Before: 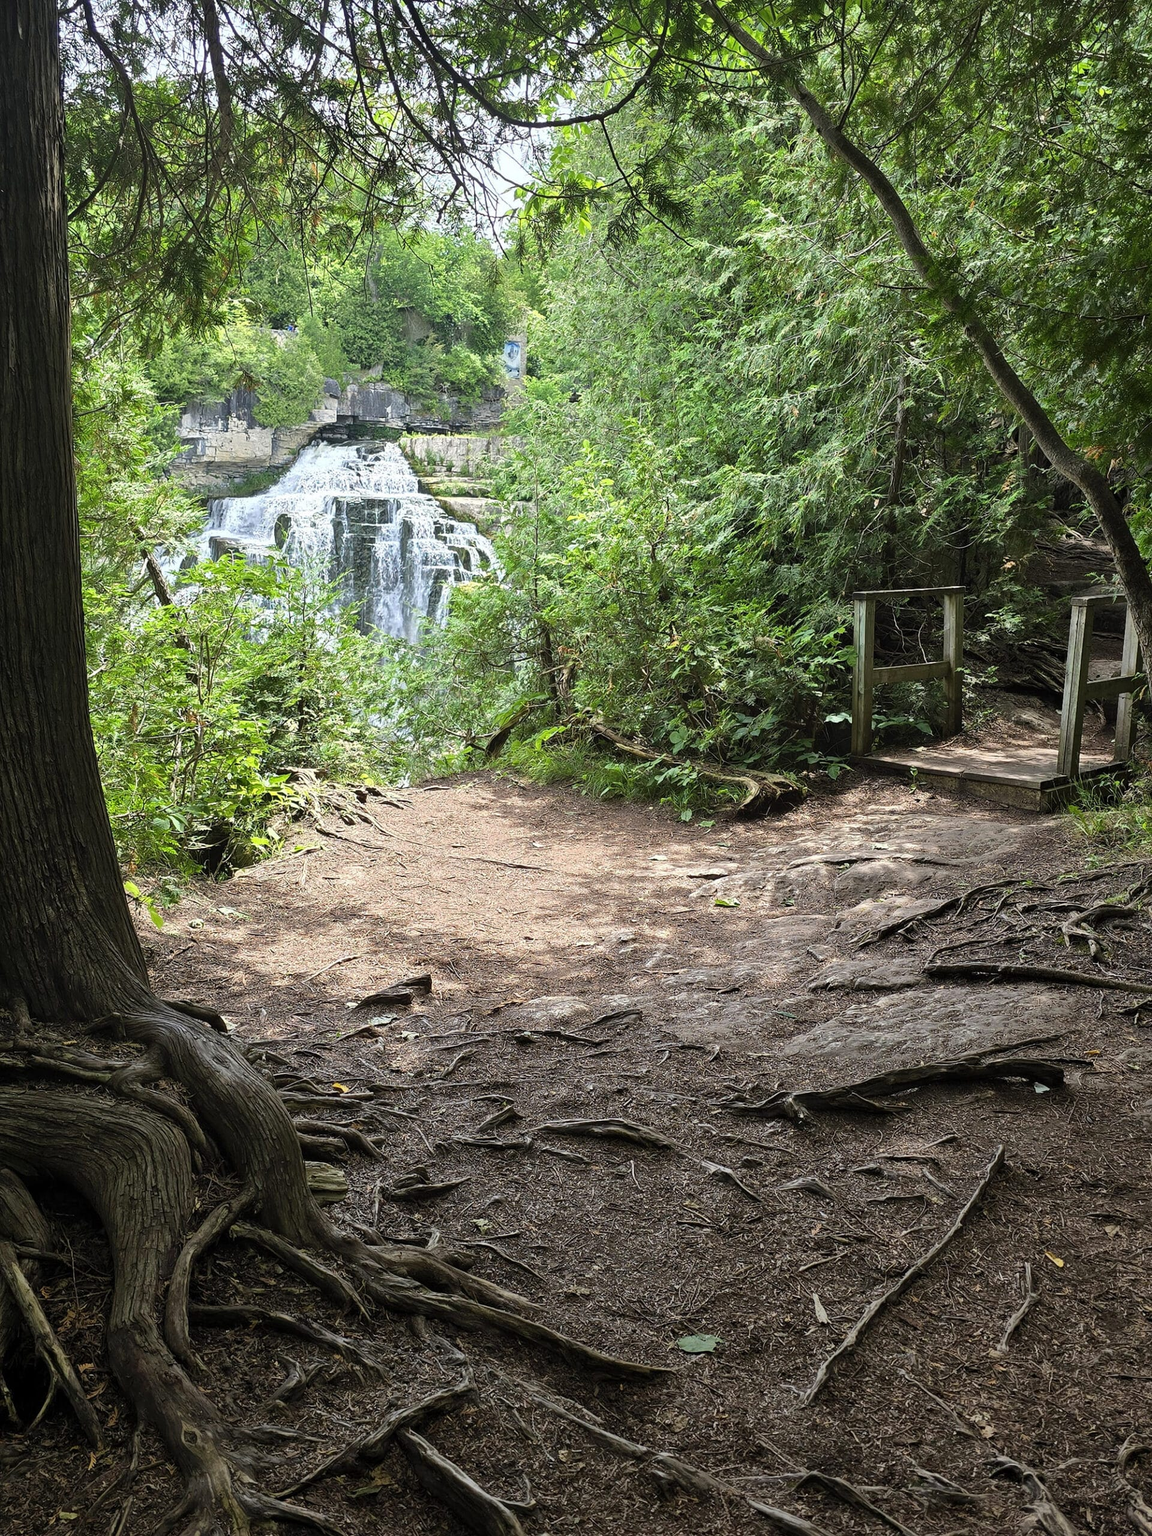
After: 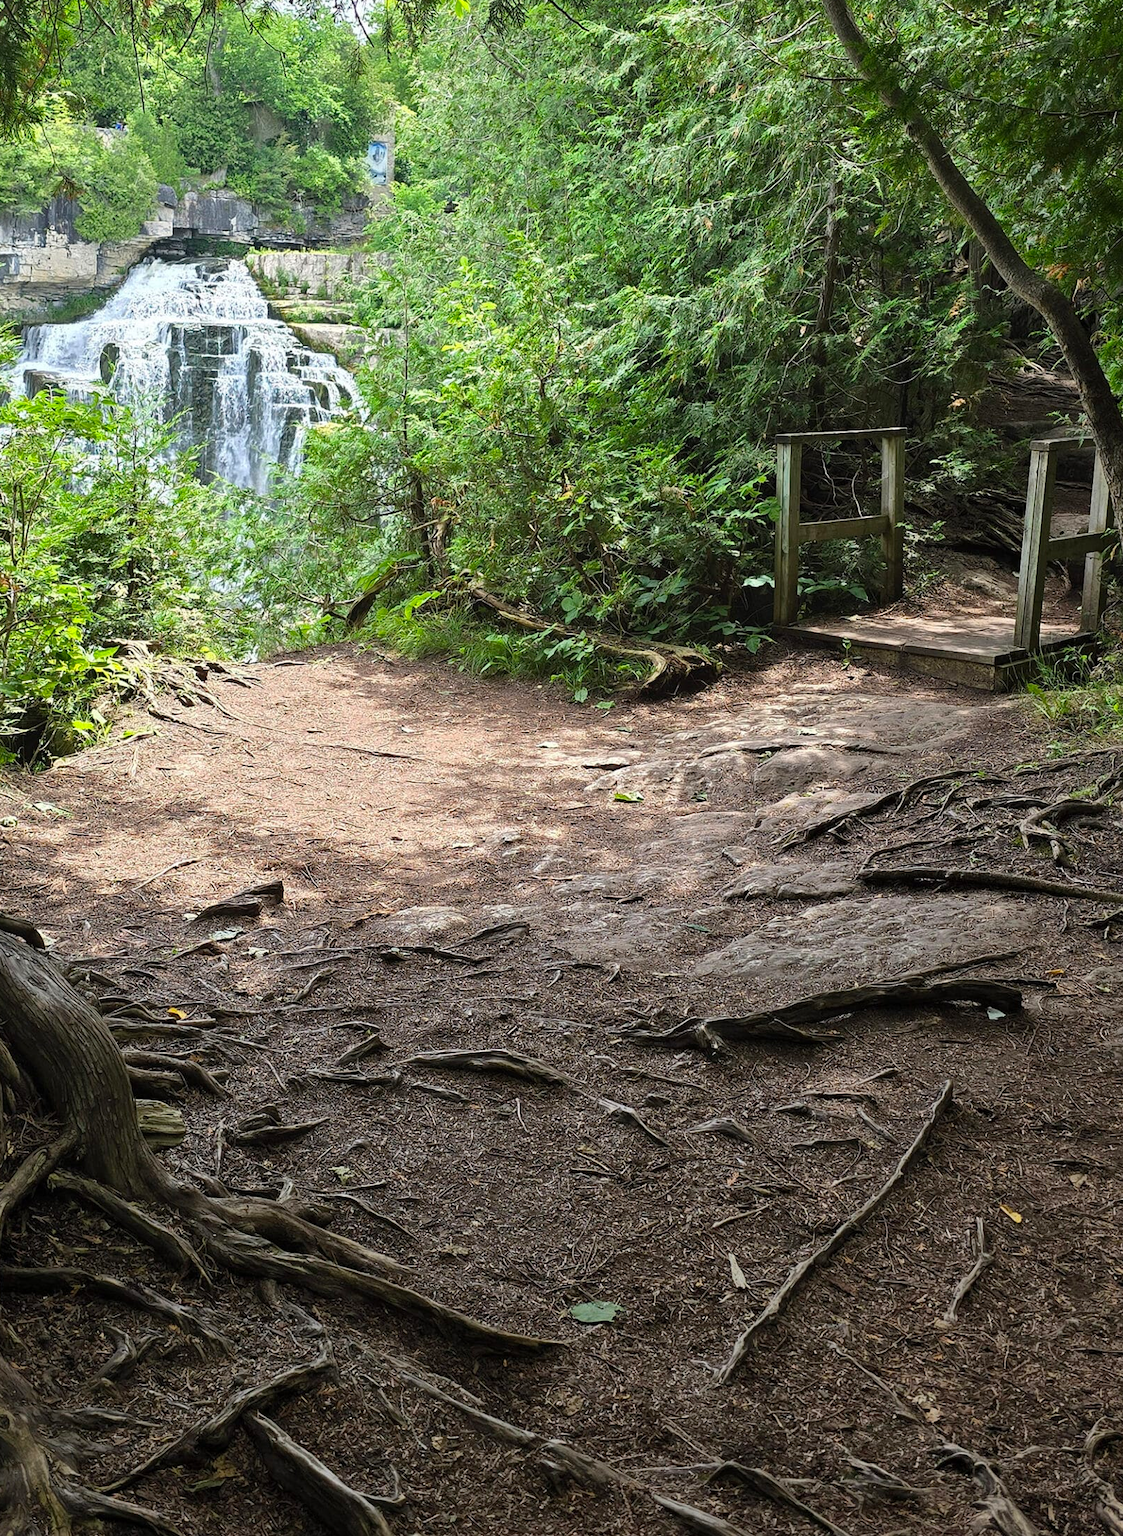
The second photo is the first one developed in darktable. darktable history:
crop: left 16.42%, top 14.372%
